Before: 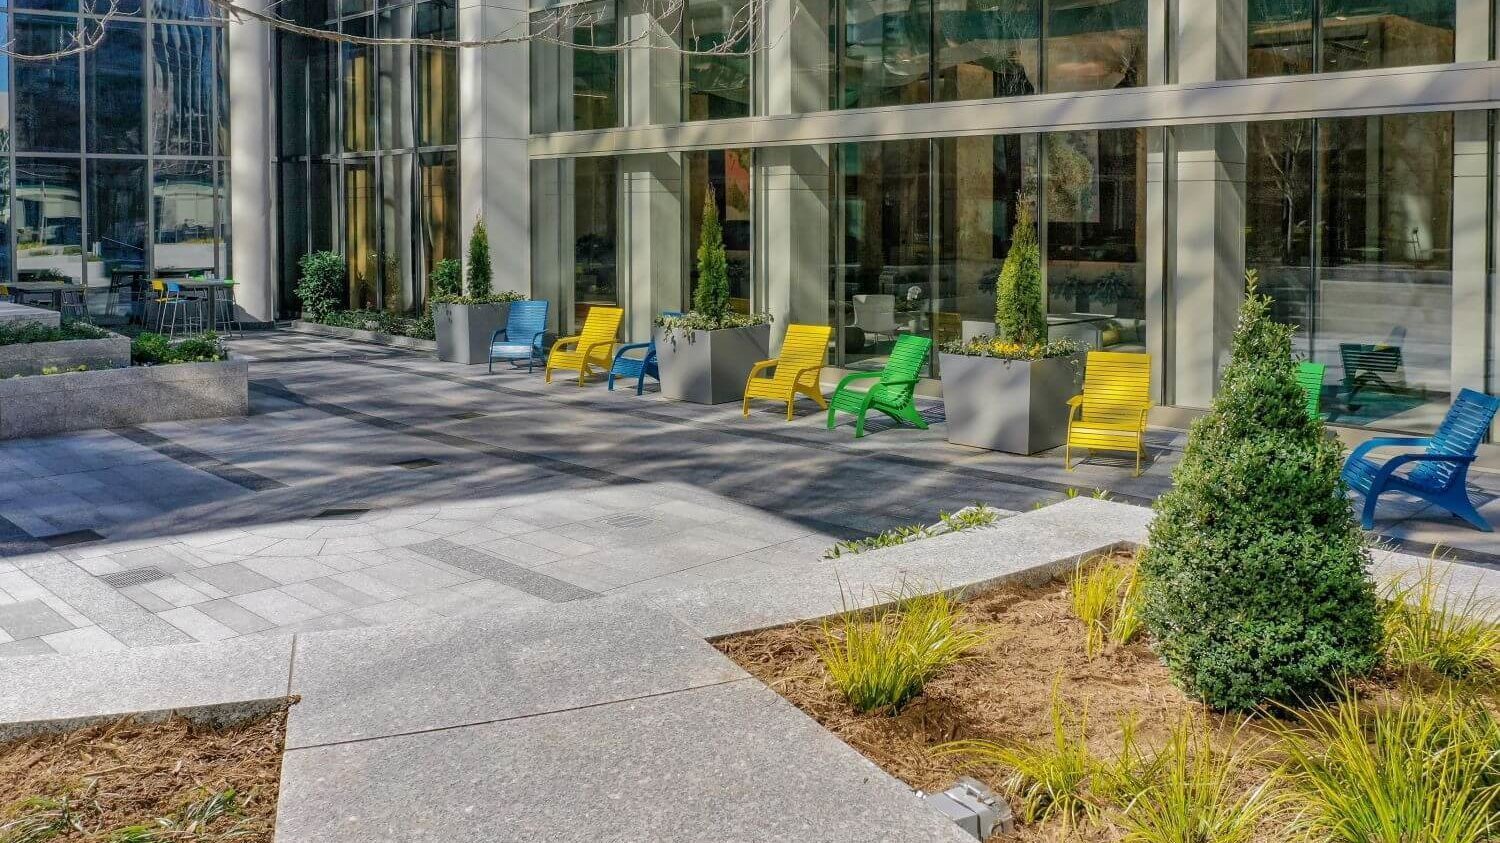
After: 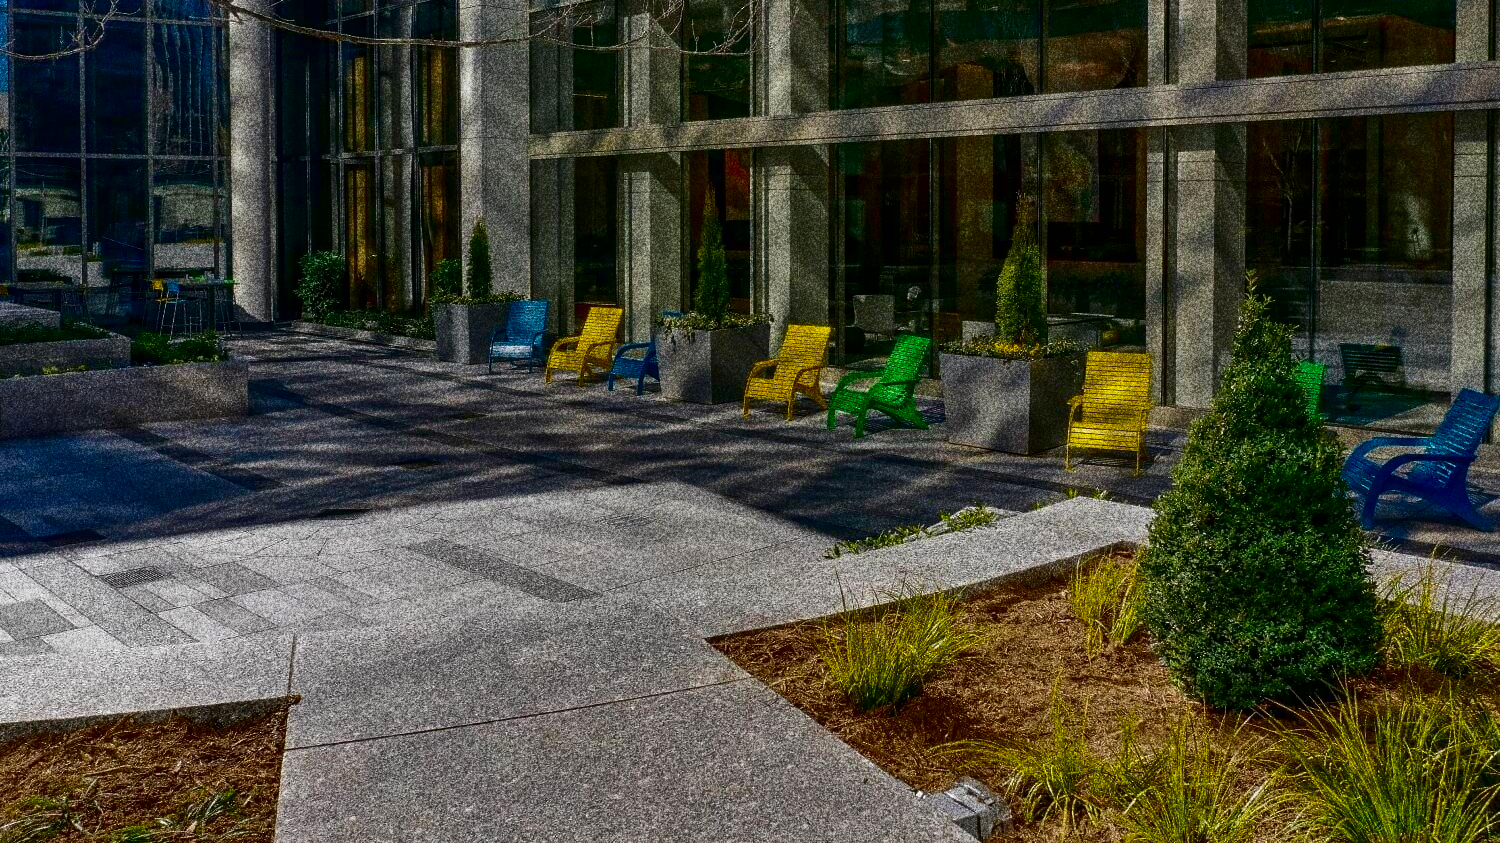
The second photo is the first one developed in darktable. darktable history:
grain: coarseness 30.02 ISO, strength 100%
contrast brightness saturation: contrast 0.09, brightness -0.59, saturation 0.17
